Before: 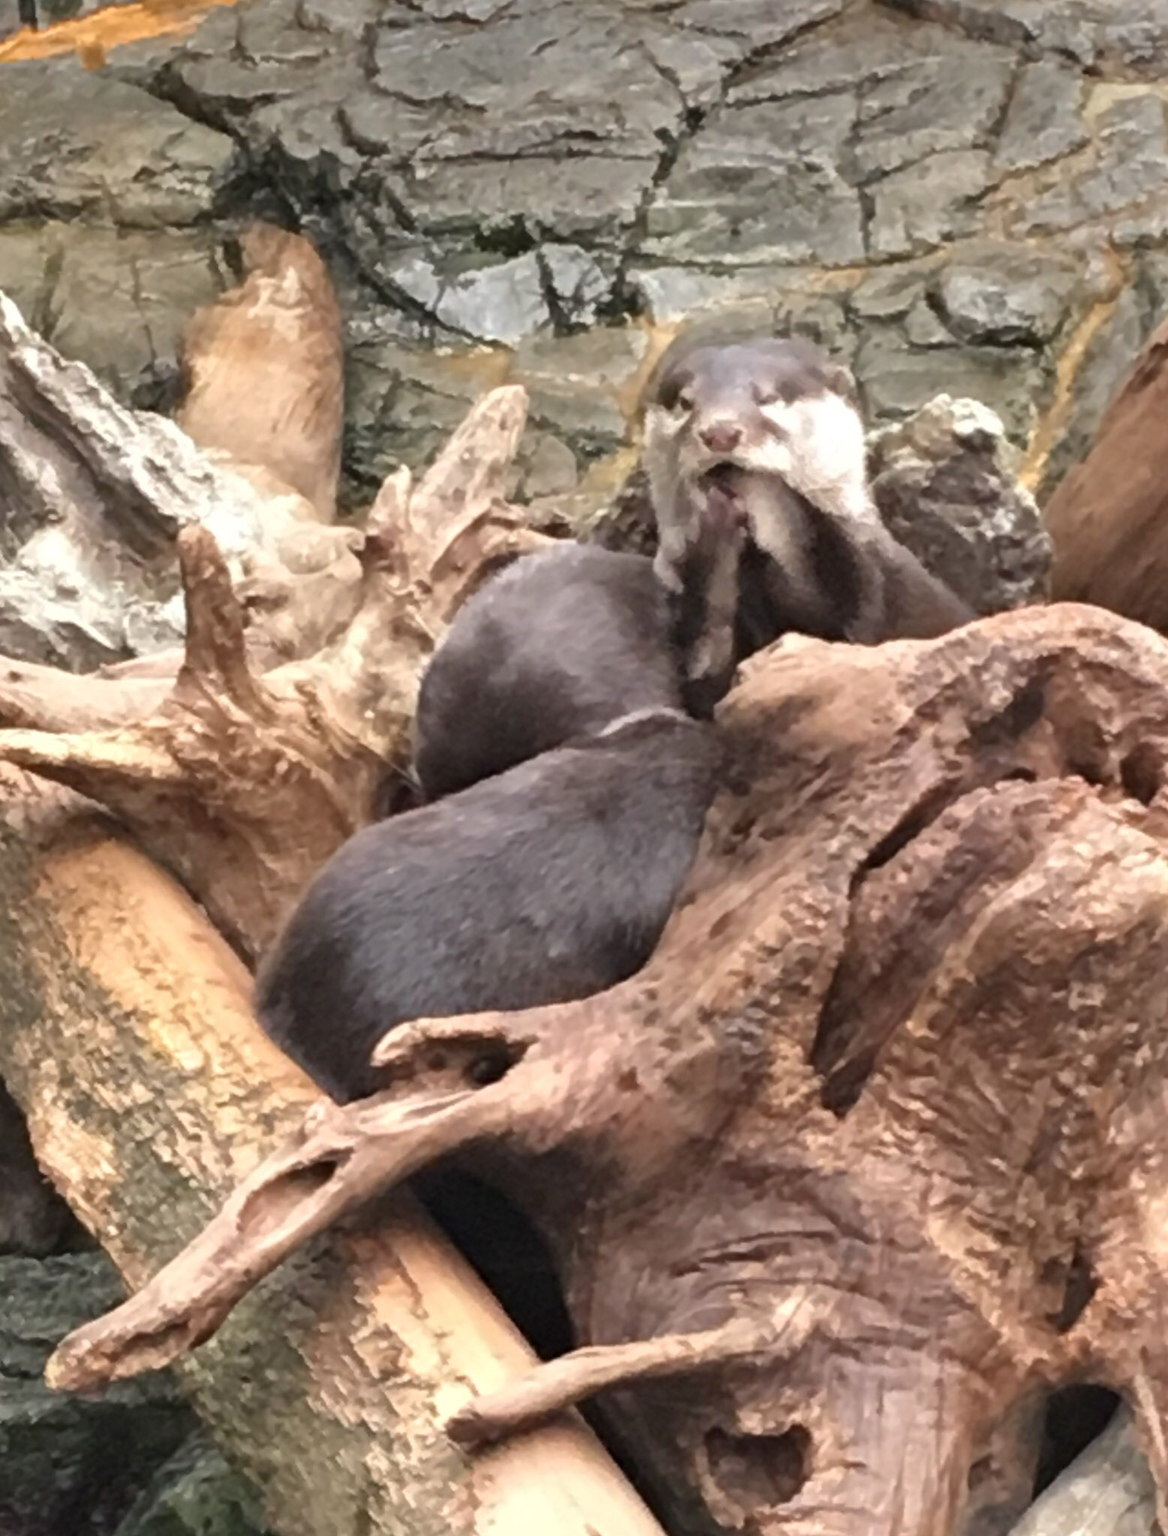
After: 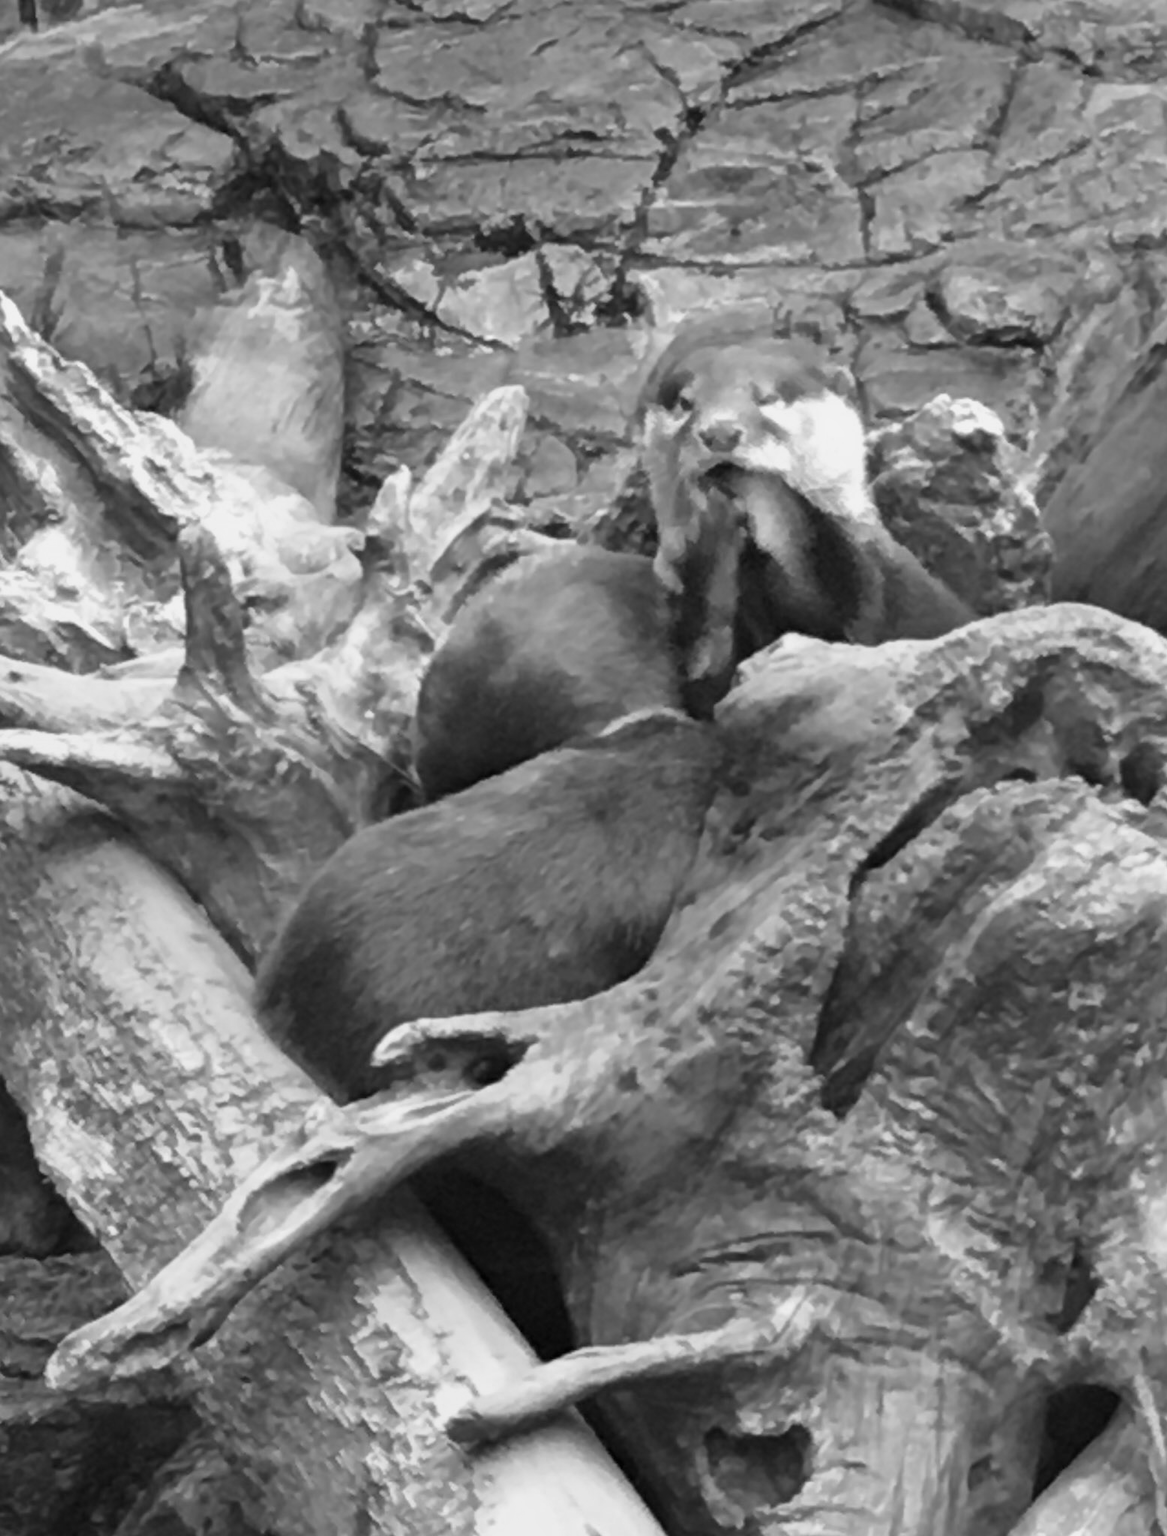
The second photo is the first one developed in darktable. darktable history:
monochrome: a 14.95, b -89.96
tone equalizer: on, module defaults
